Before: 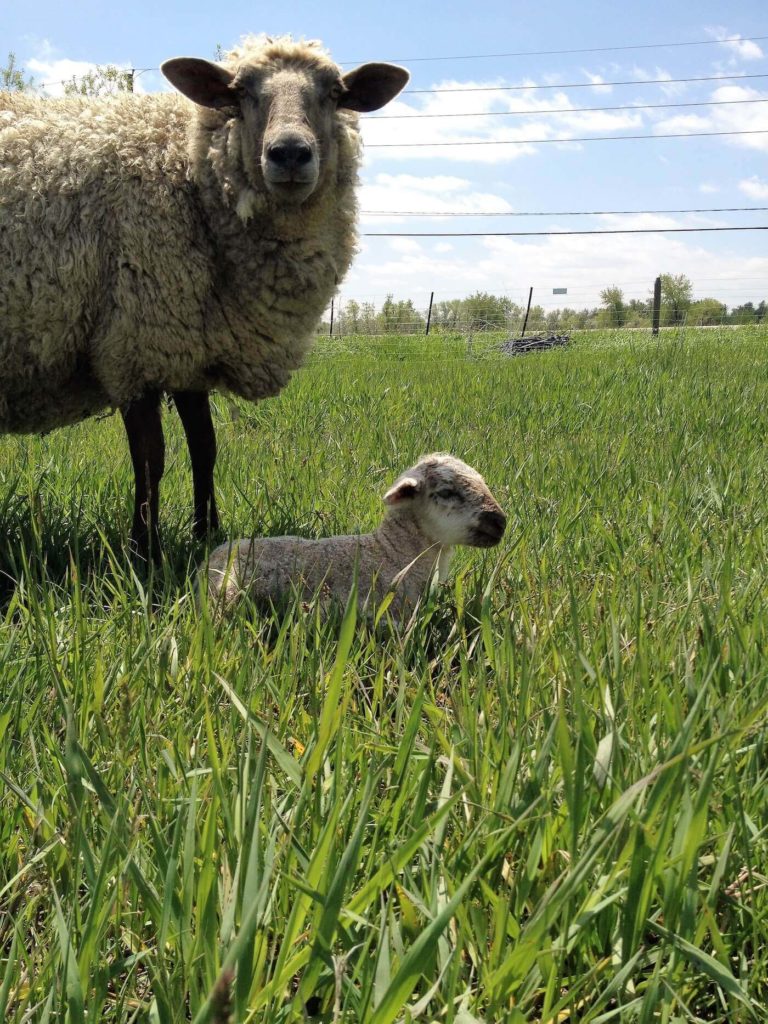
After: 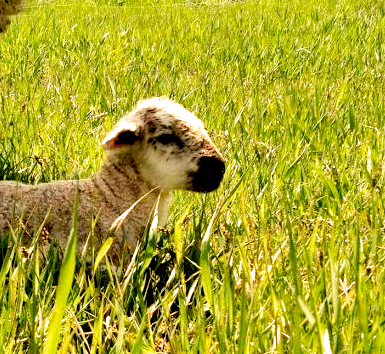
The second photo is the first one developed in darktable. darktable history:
white balance: red 1.138, green 0.996, blue 0.812
exposure: black level correction 0.011, exposure 1.088 EV, compensate exposure bias true, compensate highlight preservation false
filmic rgb: black relative exposure -6.3 EV, white relative exposure 2.8 EV, threshold 3 EV, target black luminance 0%, hardness 4.6, latitude 67.35%, contrast 1.292, shadows ↔ highlights balance -3.5%, preserve chrominance no, color science v4 (2020), contrast in shadows soft, enable highlight reconstruction true
crop: left 36.607%, top 34.735%, right 13.146%, bottom 30.611%
